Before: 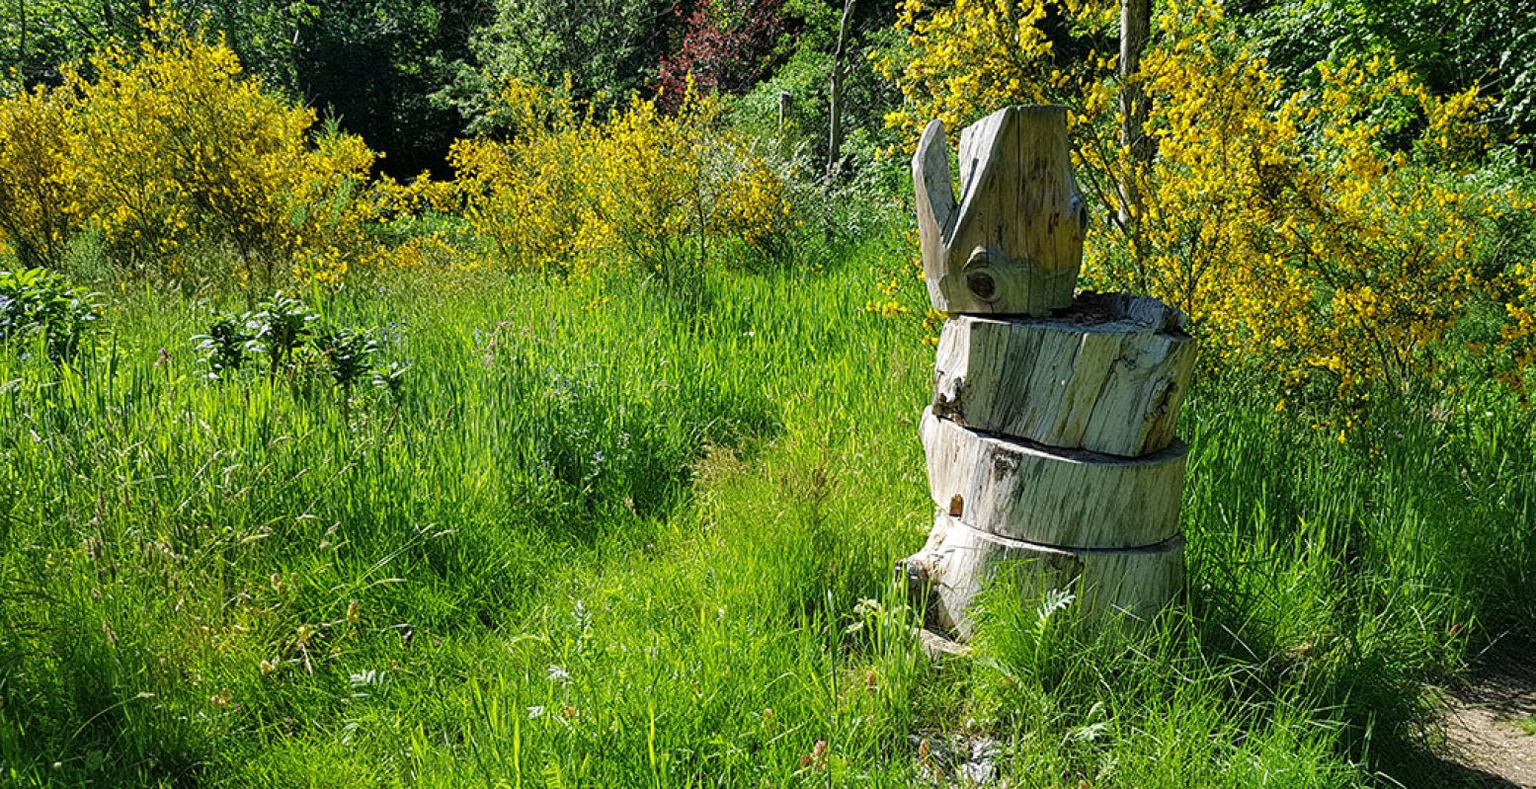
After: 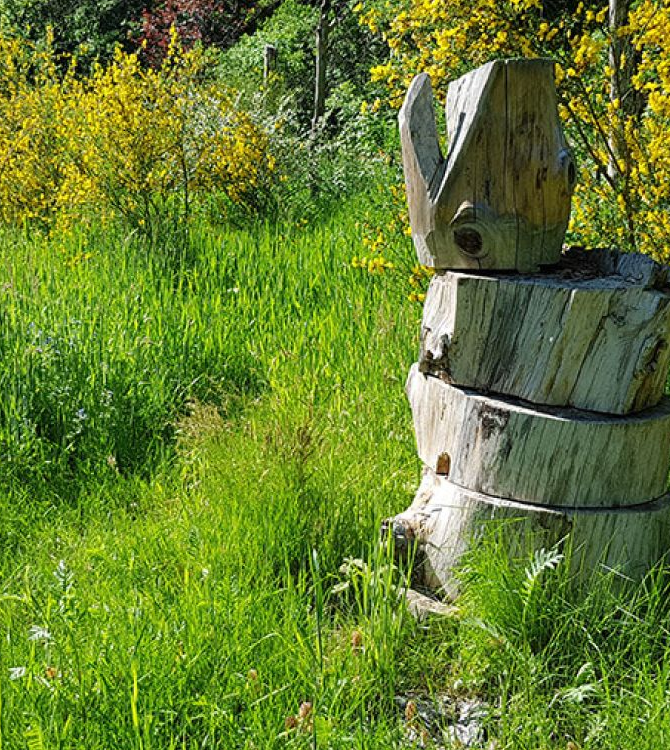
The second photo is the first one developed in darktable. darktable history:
crop: left 33.789%, top 6.008%, right 23.072%
